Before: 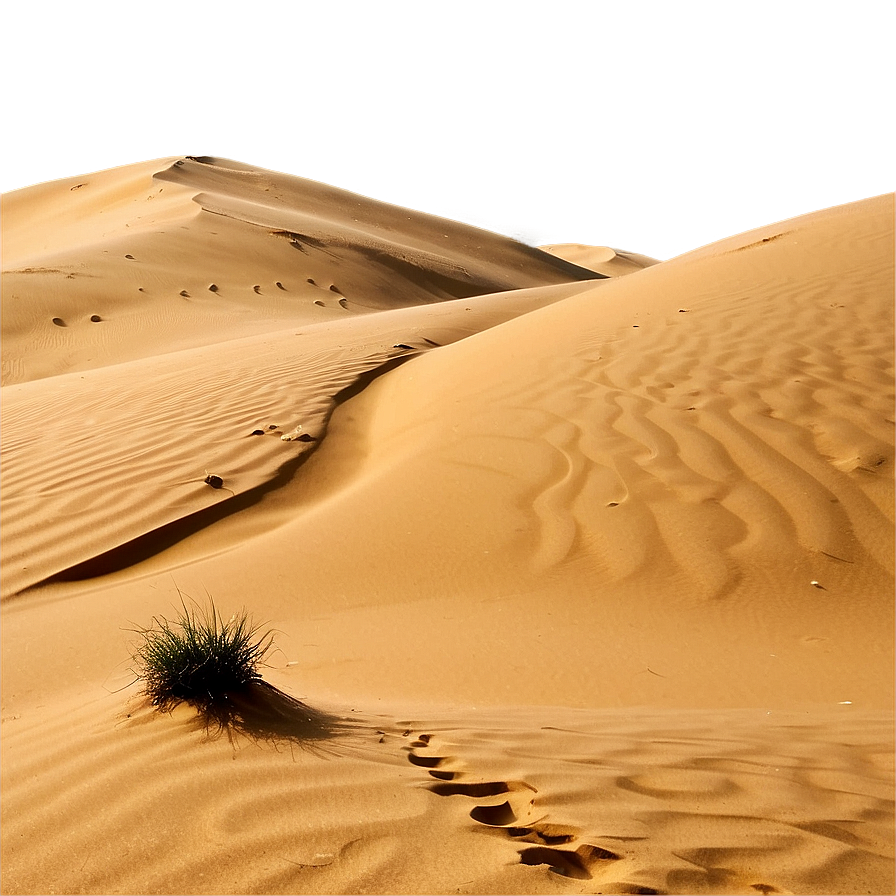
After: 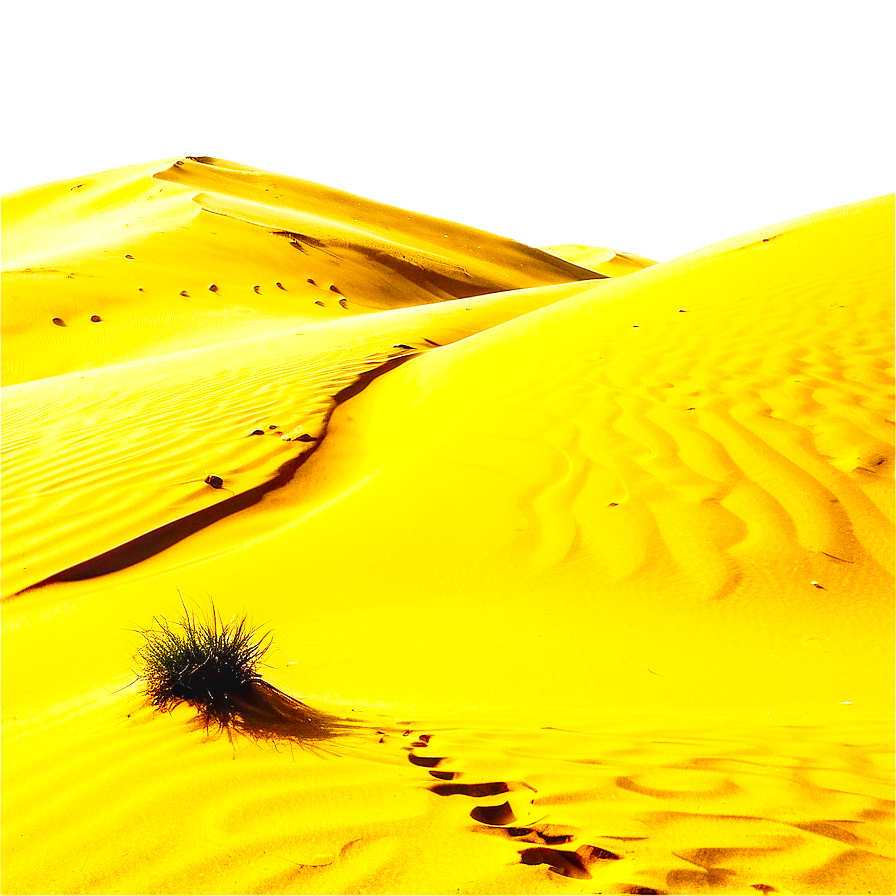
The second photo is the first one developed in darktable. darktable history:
exposure: black level correction 0, exposure 1 EV, compensate exposure bias true, compensate highlight preservation false
color balance rgb: linear chroma grading › global chroma 25%, perceptual saturation grading › global saturation 50%
base curve: curves: ch0 [(0, 0) (0.028, 0.03) (0.121, 0.232) (0.46, 0.748) (0.859, 0.968) (1, 1)], preserve colors none
local contrast: detail 142%
